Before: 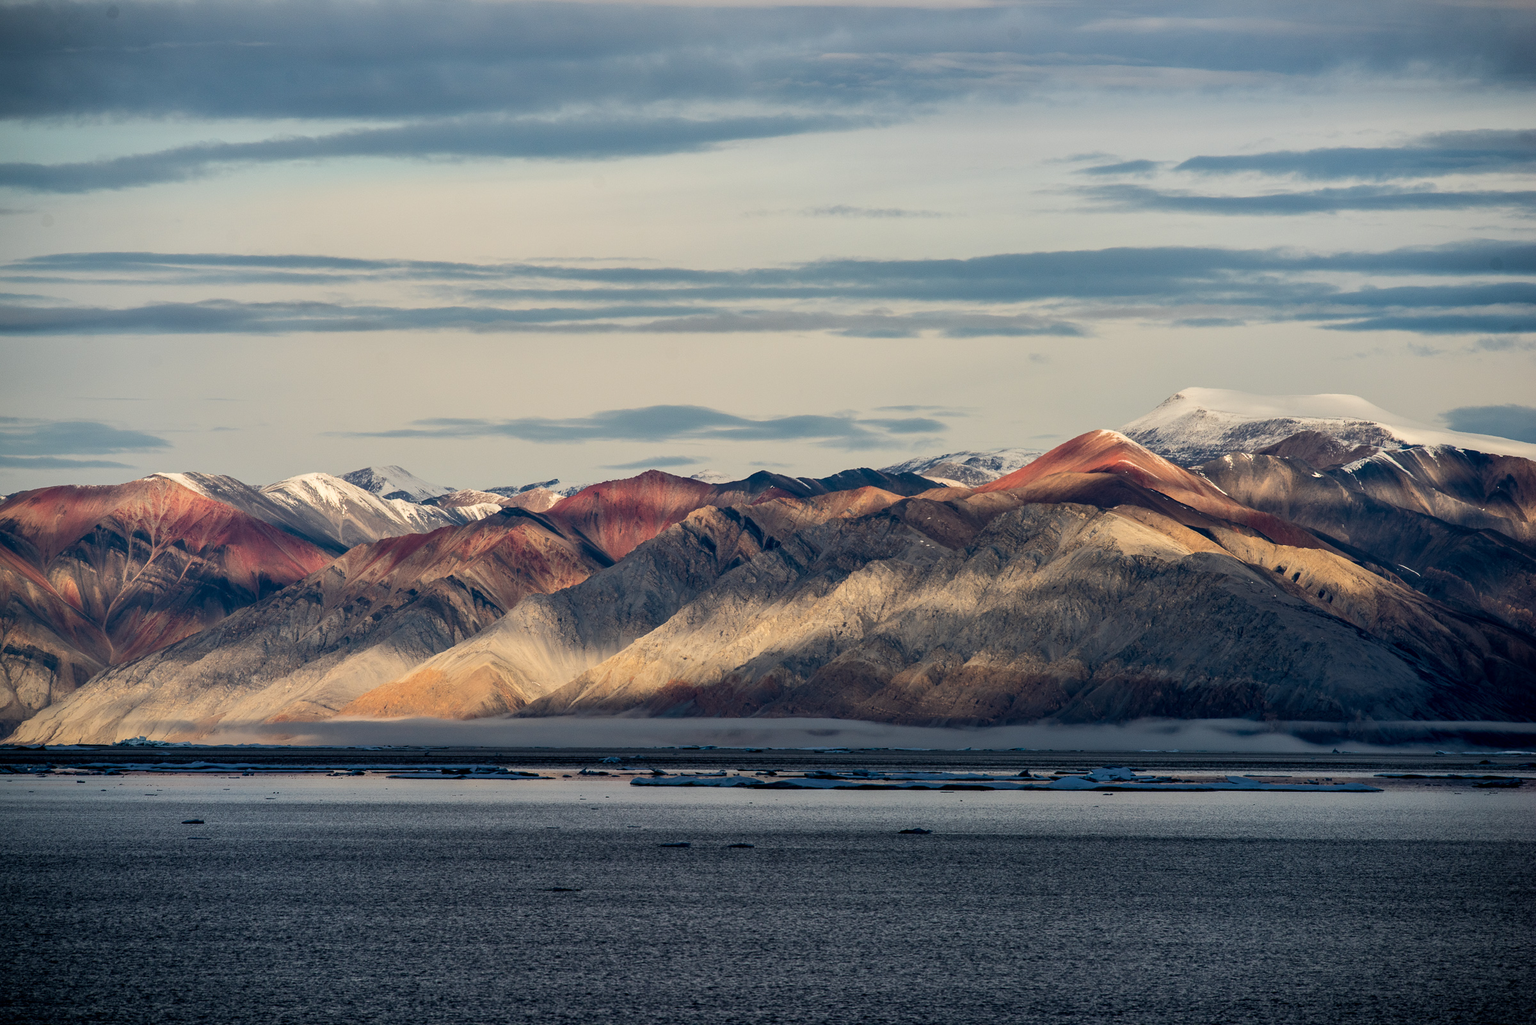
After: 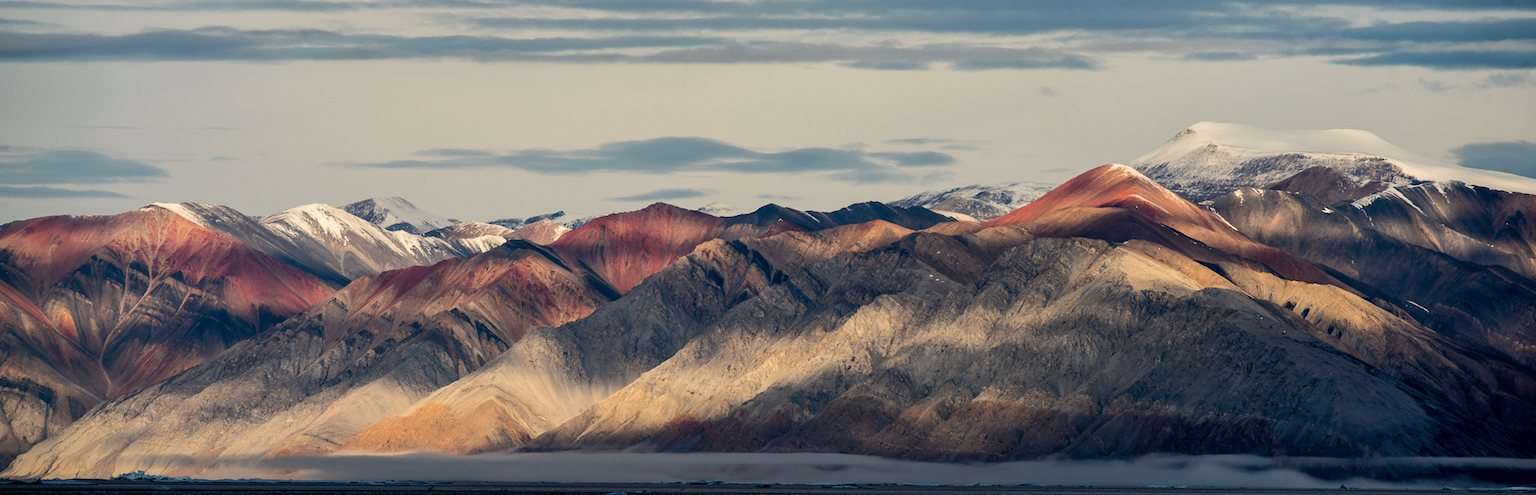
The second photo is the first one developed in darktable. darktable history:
rotate and perspective: rotation 0.174°, lens shift (vertical) 0.013, lens shift (horizontal) 0.019, shear 0.001, automatic cropping original format, crop left 0.007, crop right 0.991, crop top 0.016, crop bottom 0.997
crop and rotate: top 26.056%, bottom 25.543%
